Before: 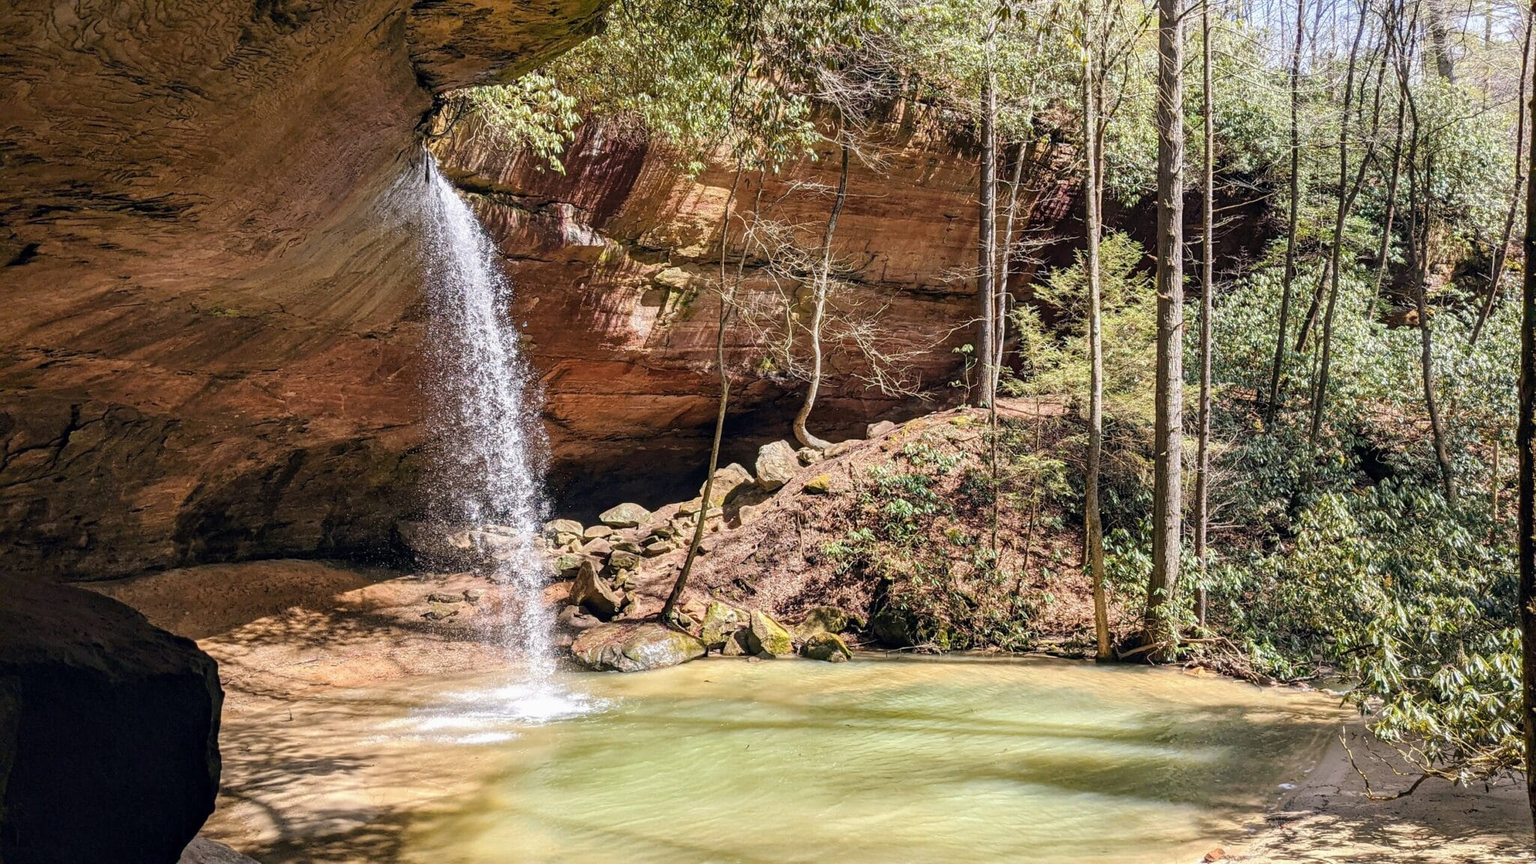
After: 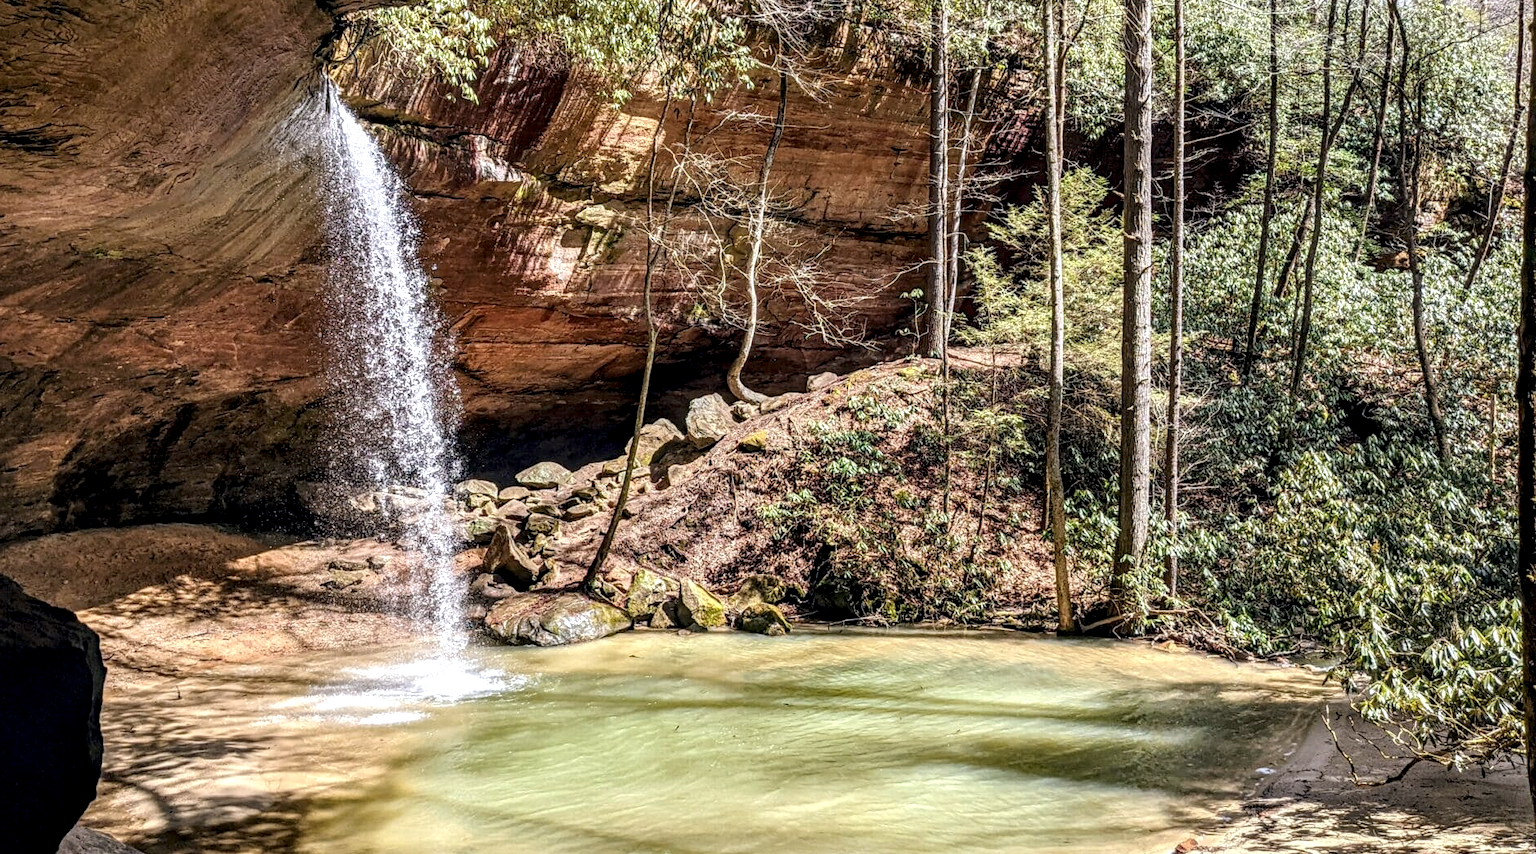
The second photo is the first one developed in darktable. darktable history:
local contrast: detail 160%
white balance: red 0.982, blue 1.018
crop and rotate: left 8.262%, top 9.226%
